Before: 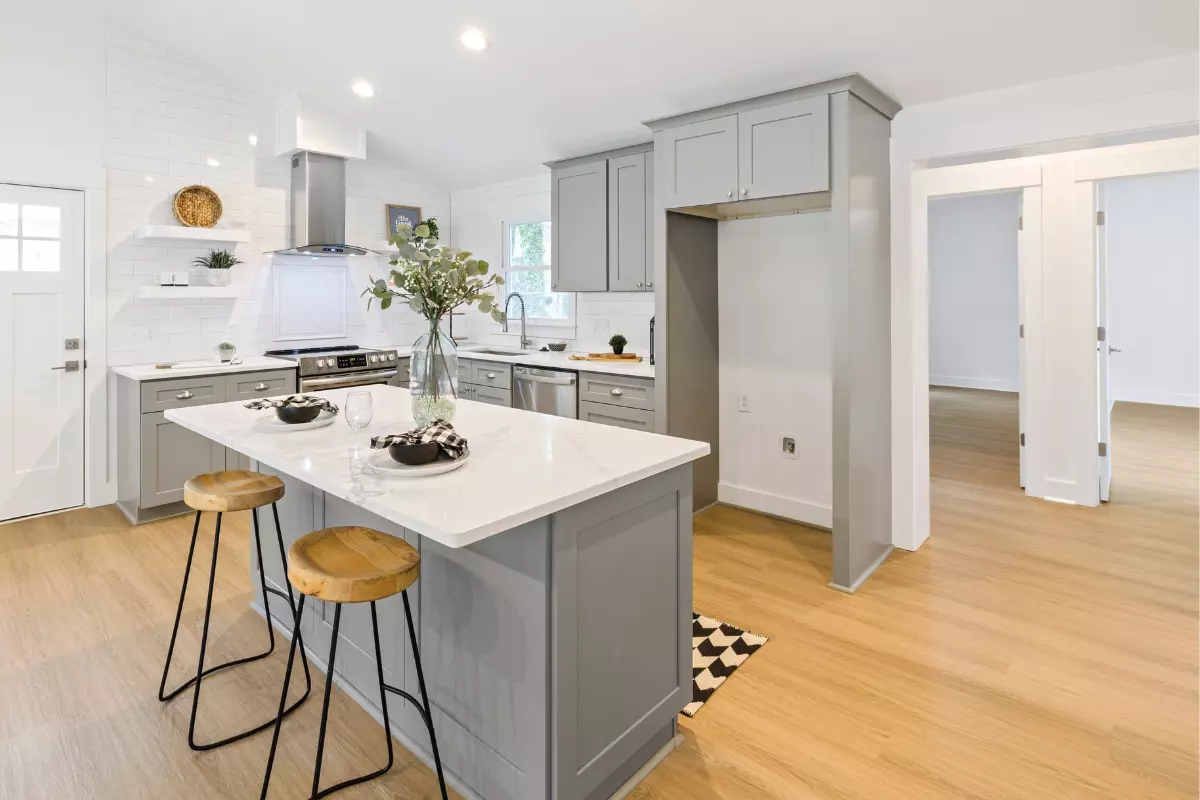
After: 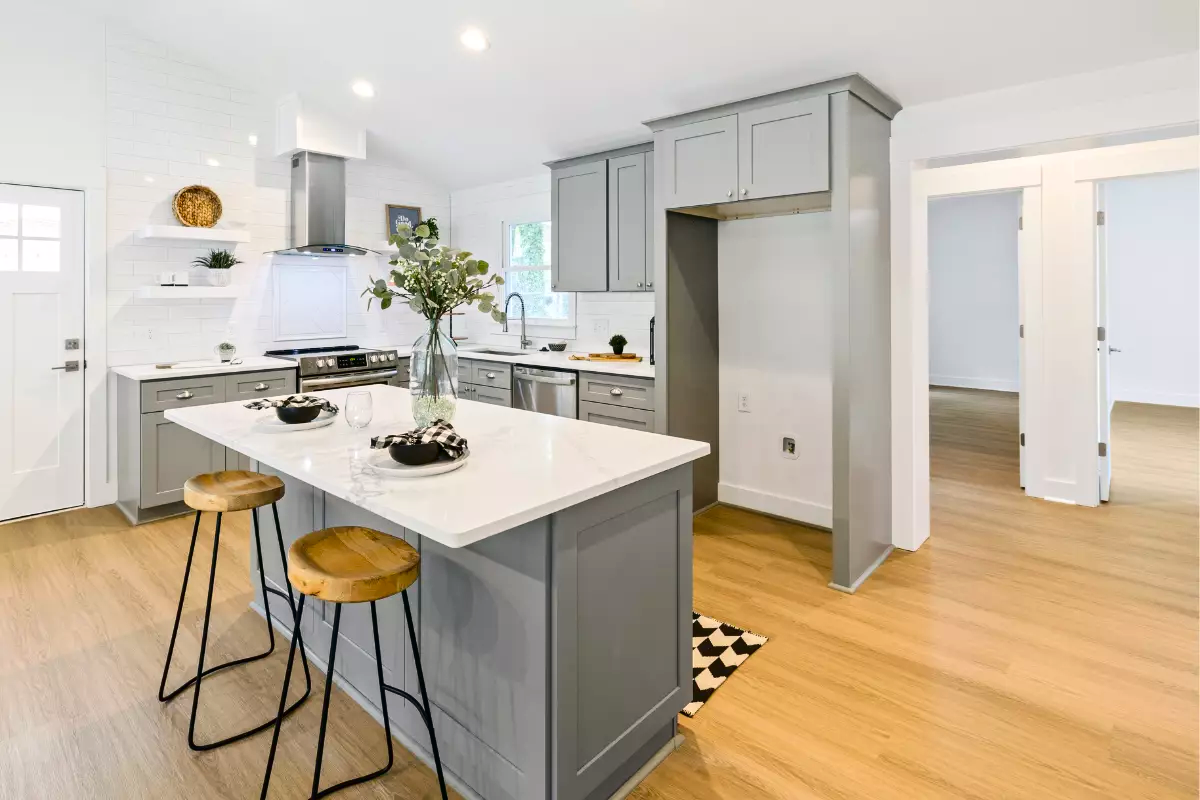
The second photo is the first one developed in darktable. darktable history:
contrast brightness saturation: contrast 0.19, brightness -0.11, saturation 0.21
color balance: mode lift, gamma, gain (sRGB), lift [1, 1, 1.022, 1.026]
